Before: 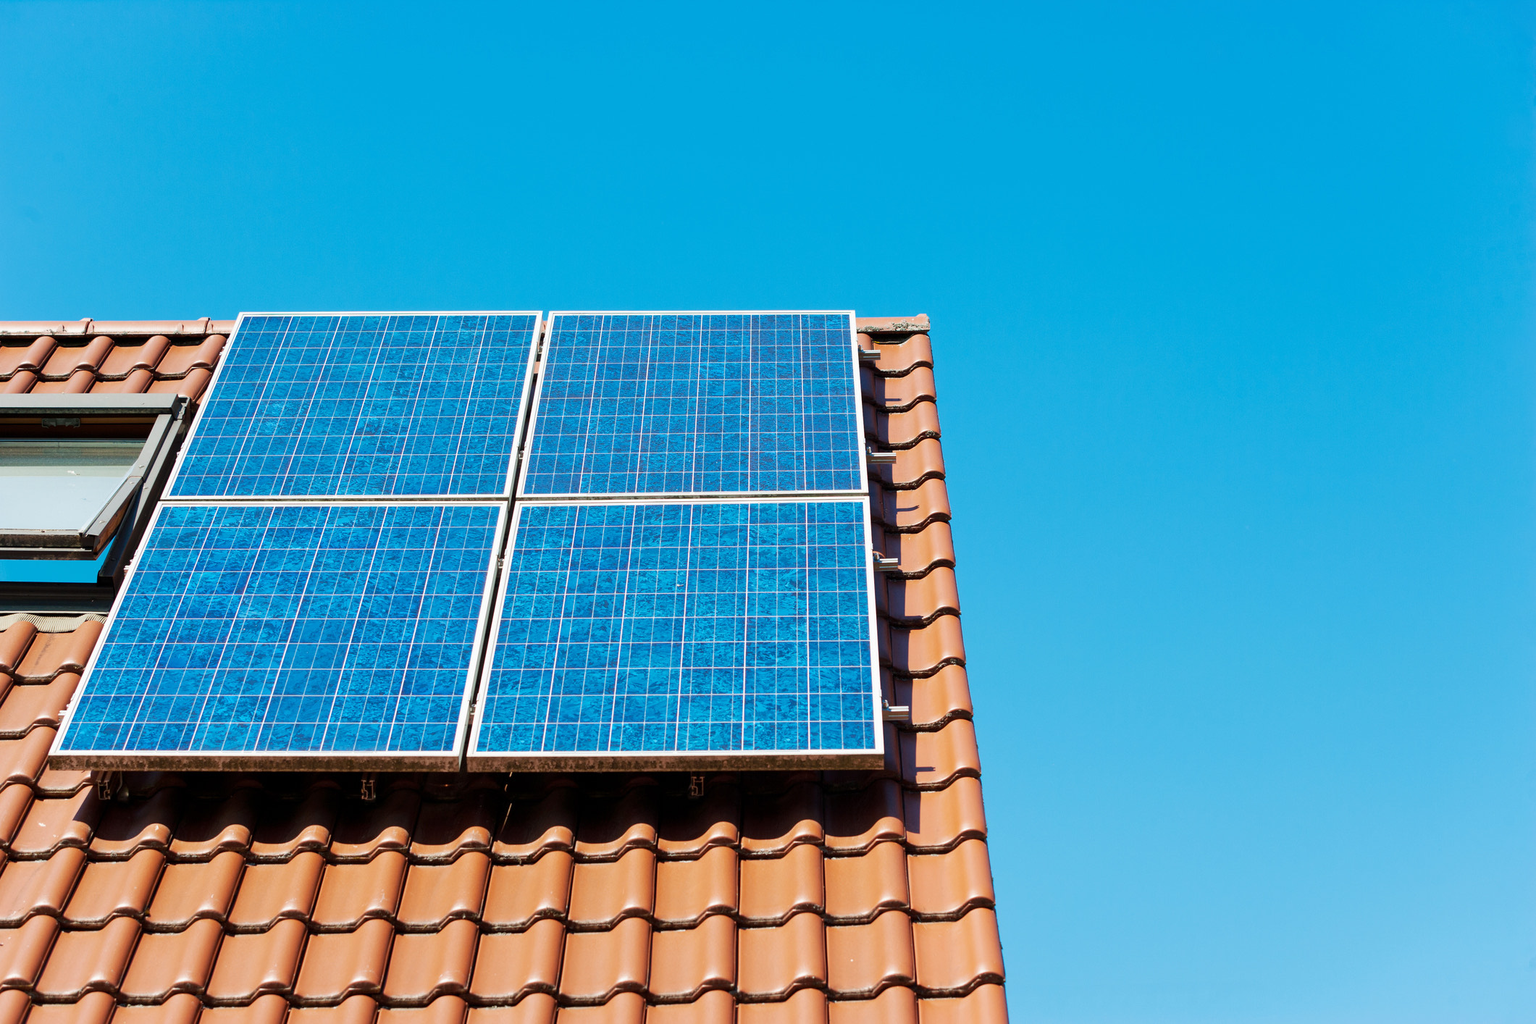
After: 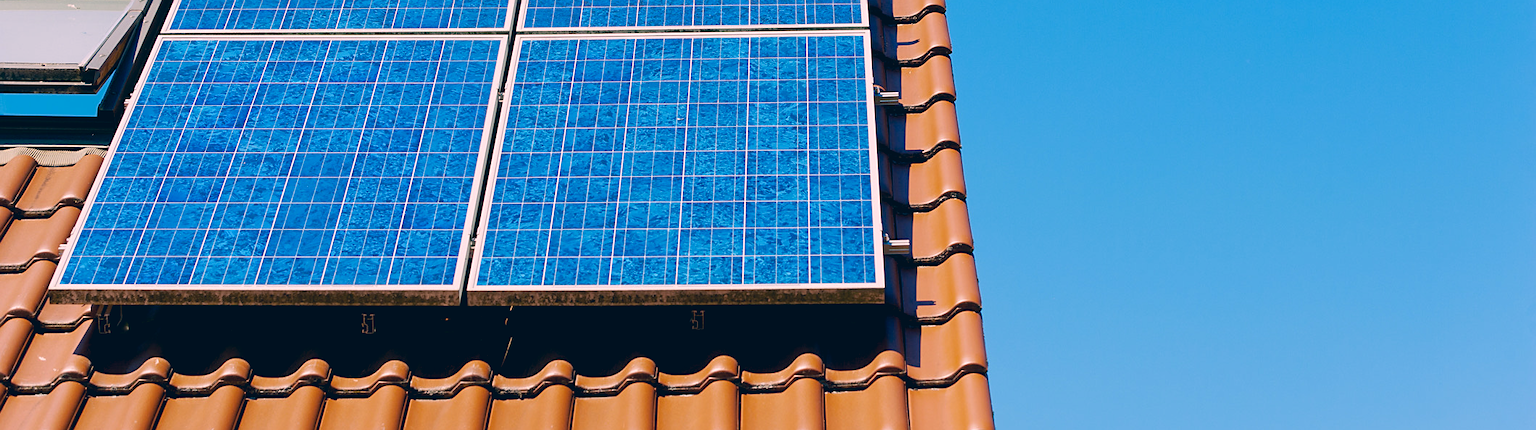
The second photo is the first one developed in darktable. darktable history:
color correction: highlights a* 10.32, highlights b* 14.66, shadows a* -9.59, shadows b* -15.02
sharpen: radius 1.864, amount 0.398, threshold 1.271
crop: top 45.551%, bottom 12.262%
contrast brightness saturation: contrast -0.08, brightness -0.04, saturation -0.11
white balance: red 0.967, blue 1.049
exposure: compensate highlight preservation false
color balance rgb: shadows lift › chroma 2%, shadows lift › hue 217.2°, power › chroma 0.25%, power › hue 60°, highlights gain › chroma 1.5%, highlights gain › hue 309.6°, global offset › luminance -0.5%, perceptual saturation grading › global saturation 15%, global vibrance 20%
